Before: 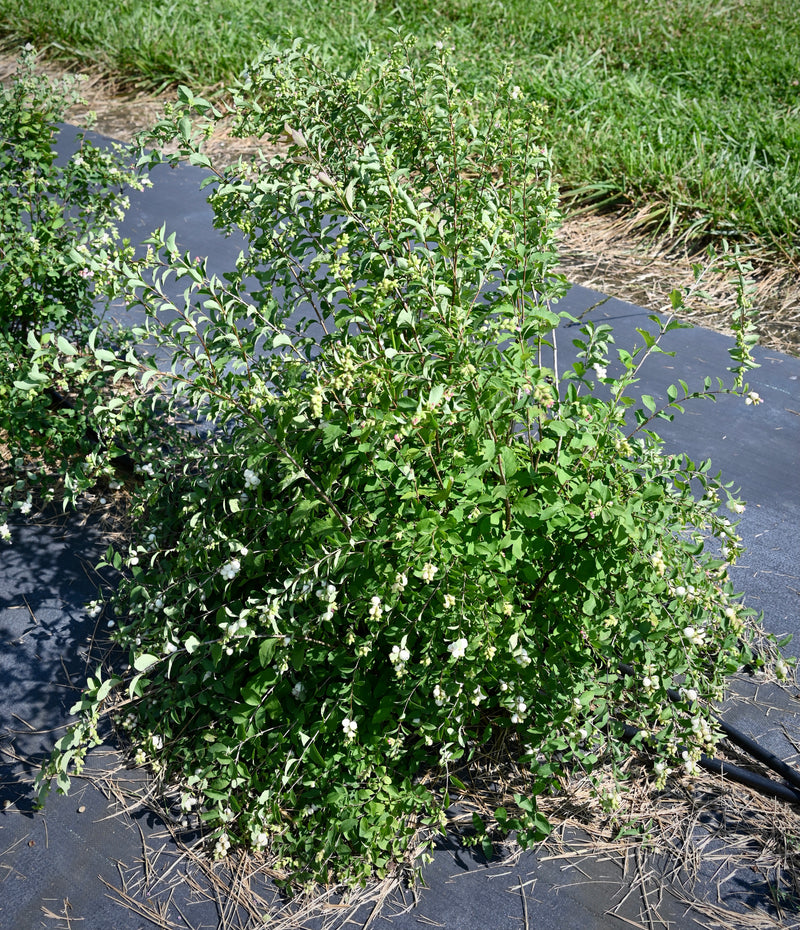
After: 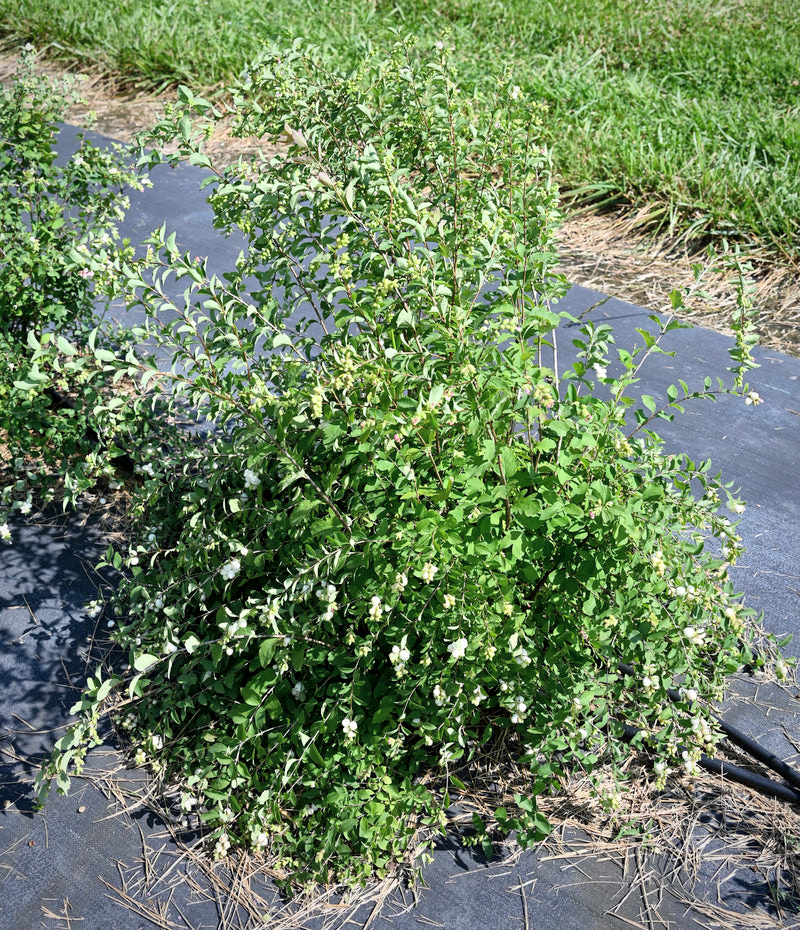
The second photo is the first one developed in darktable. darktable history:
global tonemap: drago (1, 100), detail 1
vibrance: on, module defaults
